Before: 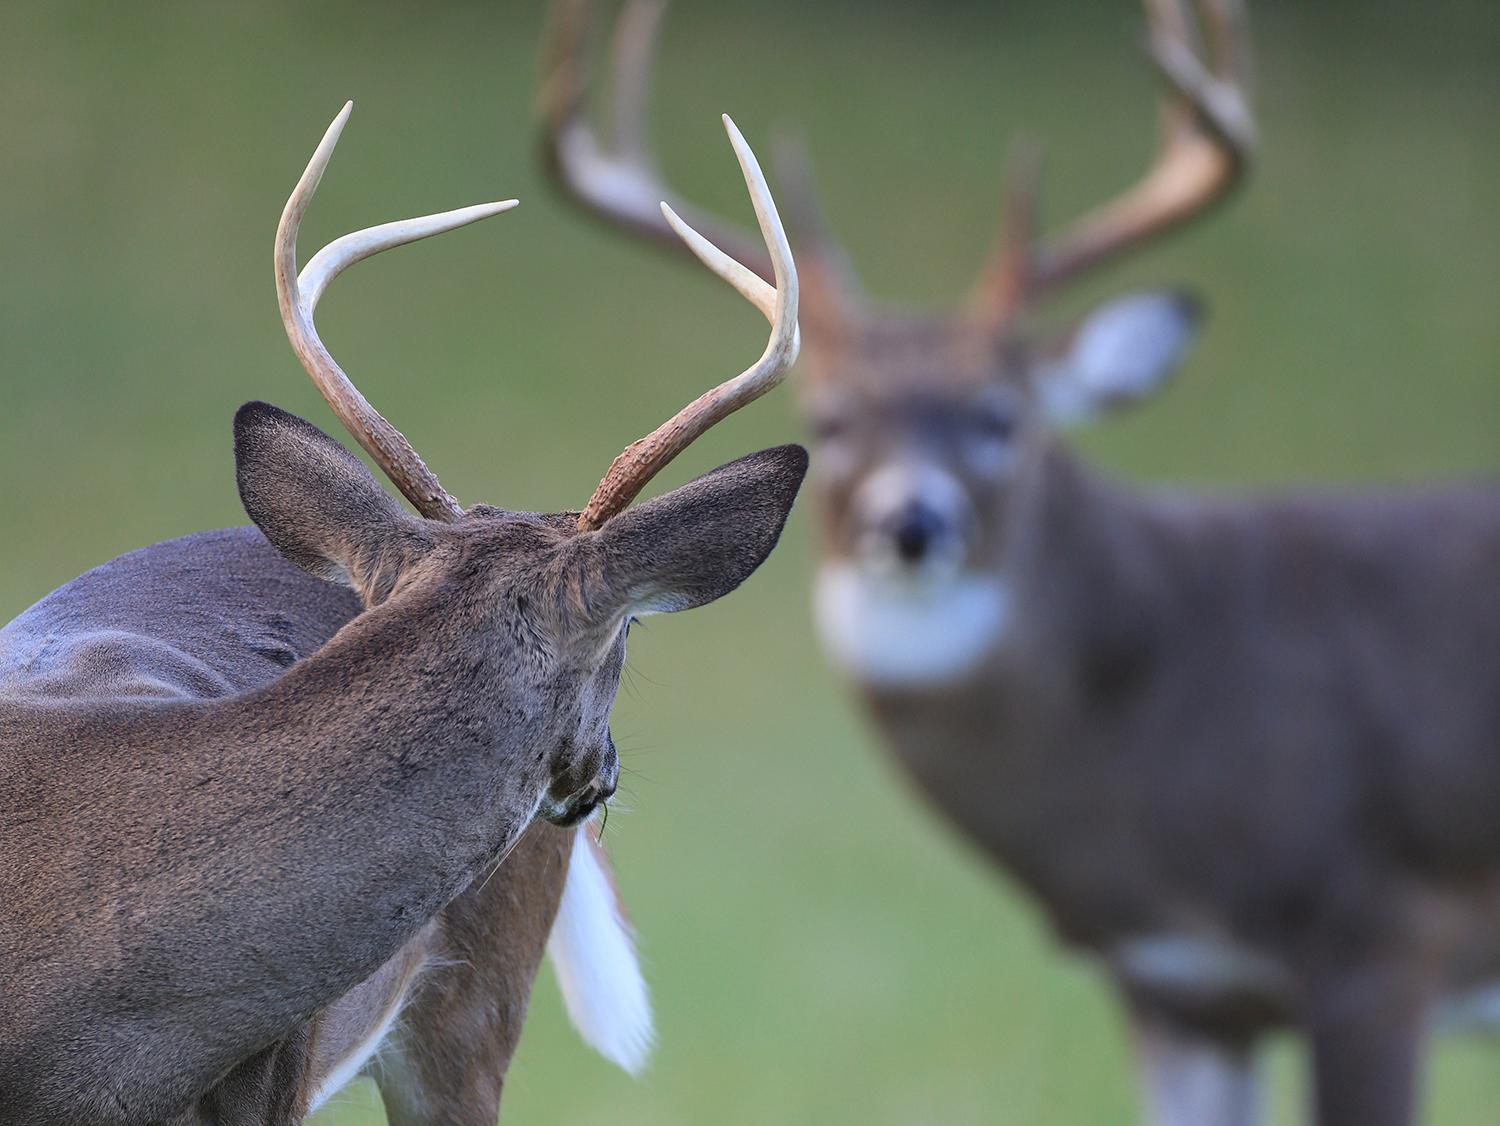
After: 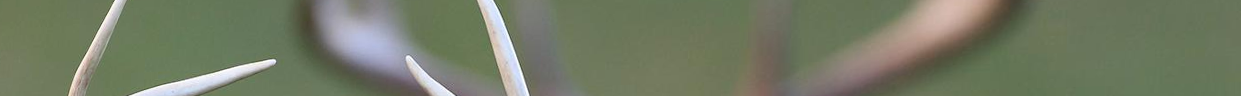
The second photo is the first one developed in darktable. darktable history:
crop and rotate: left 9.644%, top 9.491%, right 6.021%, bottom 80.509%
rotate and perspective: rotation 1.69°, lens shift (vertical) -0.023, lens shift (horizontal) -0.291, crop left 0.025, crop right 0.988, crop top 0.092, crop bottom 0.842
